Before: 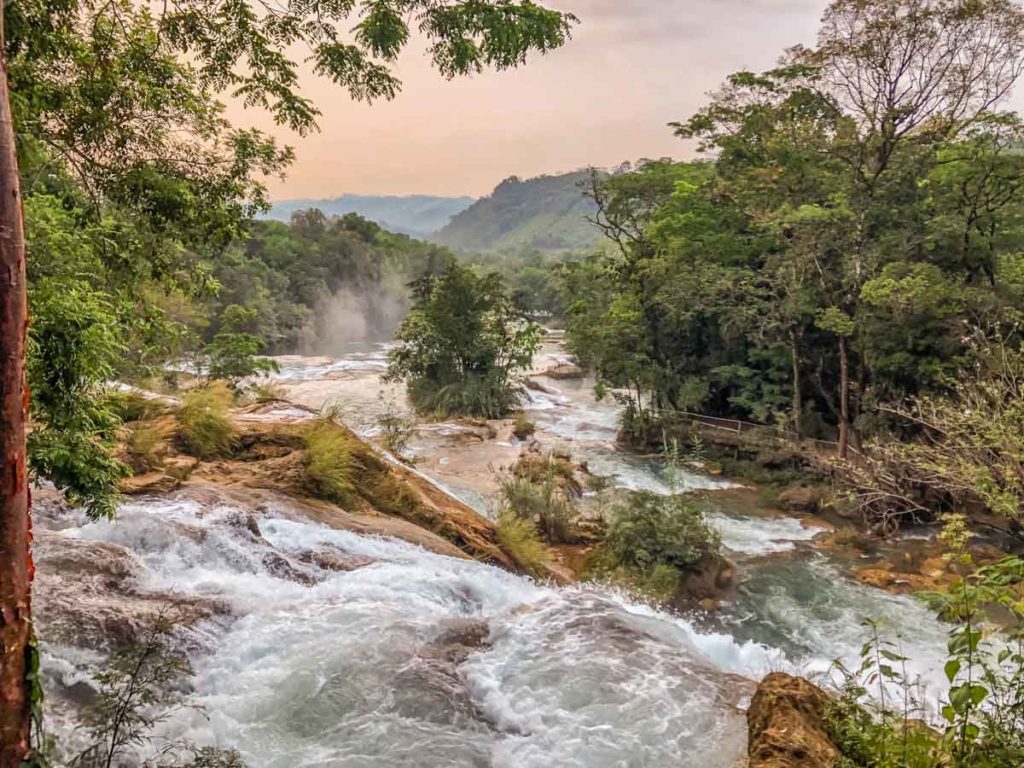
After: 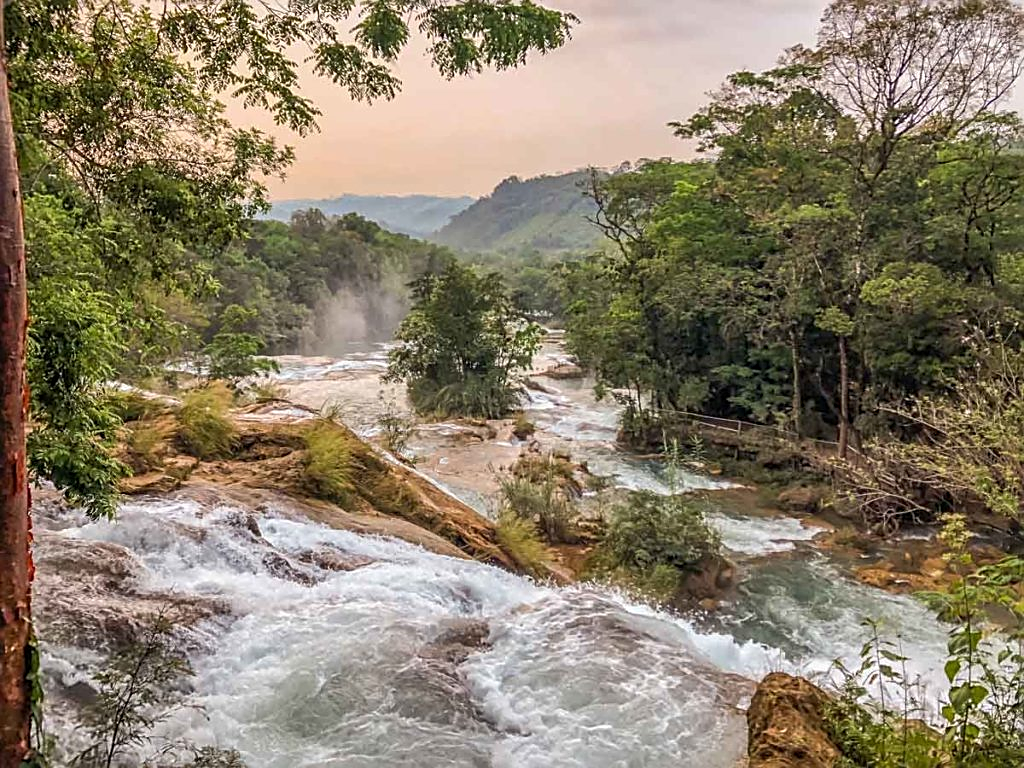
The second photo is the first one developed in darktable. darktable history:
sharpen: amount 0.593
